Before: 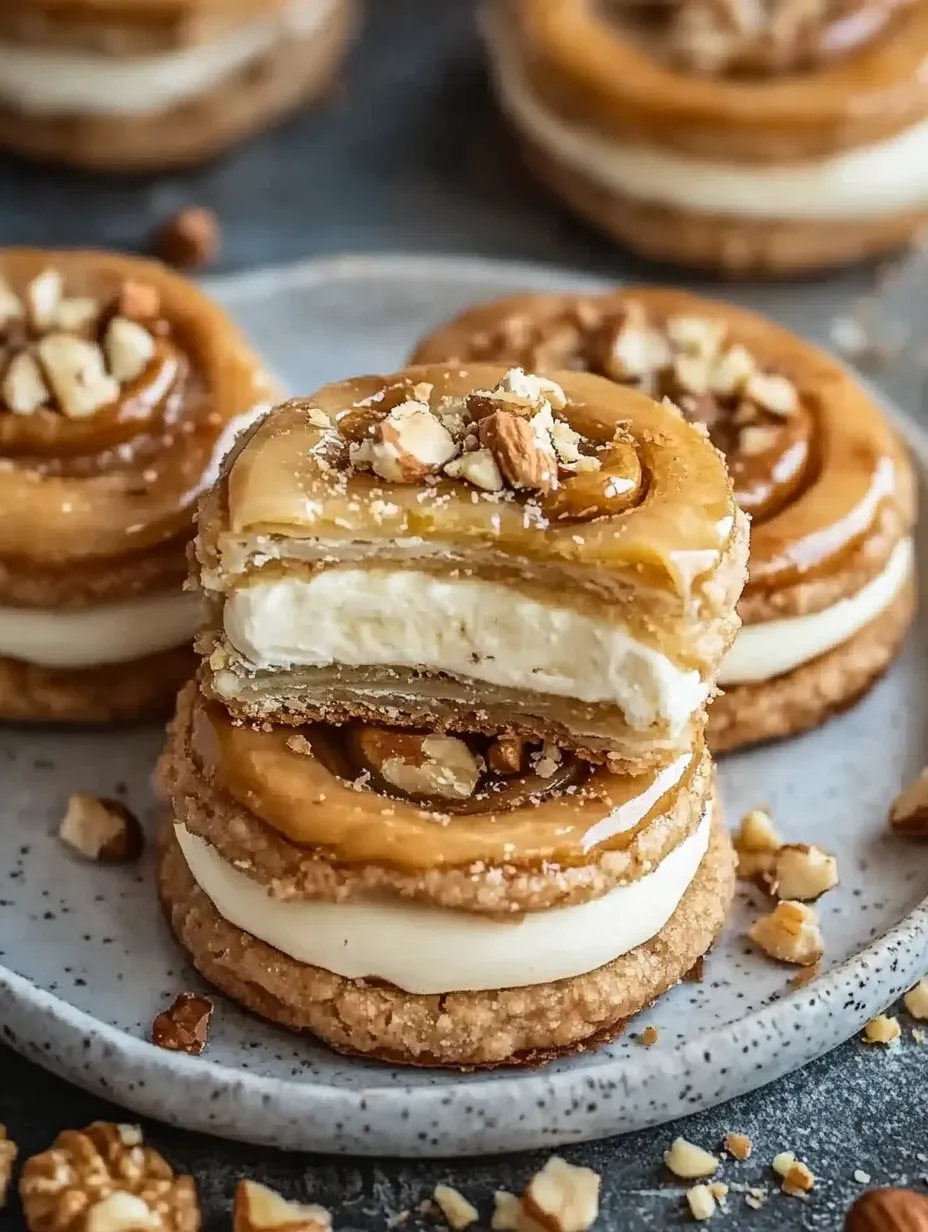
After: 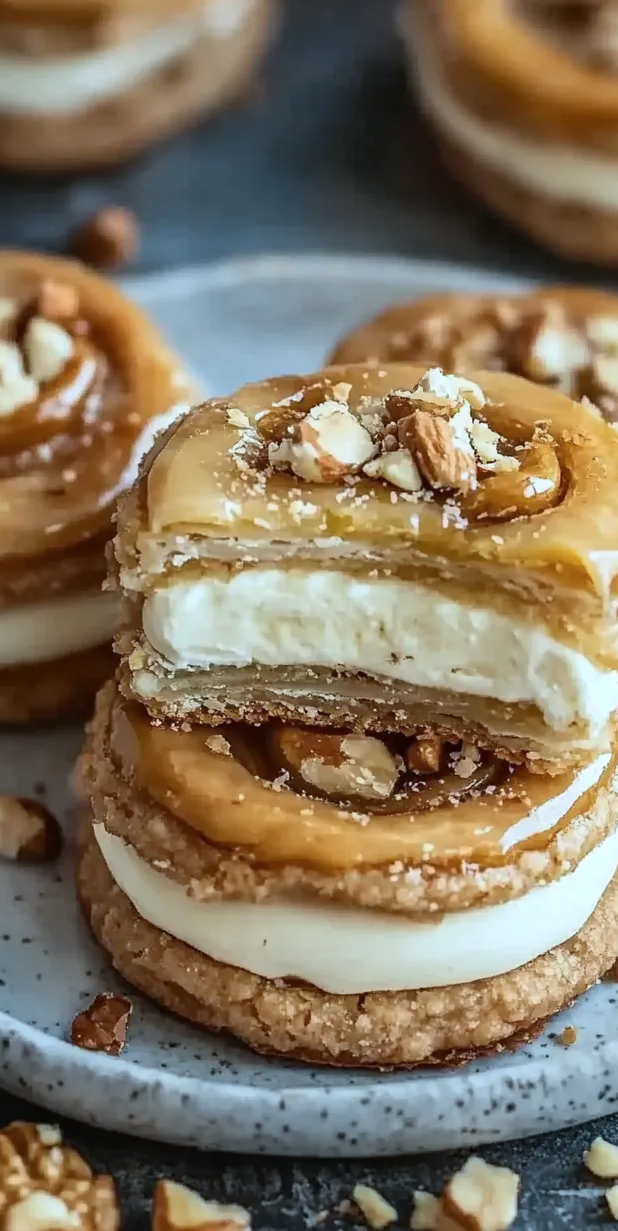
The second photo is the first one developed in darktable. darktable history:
crop and rotate: left 8.786%, right 24.548%
color calibration: illuminant Planckian (black body), x 0.368, y 0.361, temperature 4275.92 K
